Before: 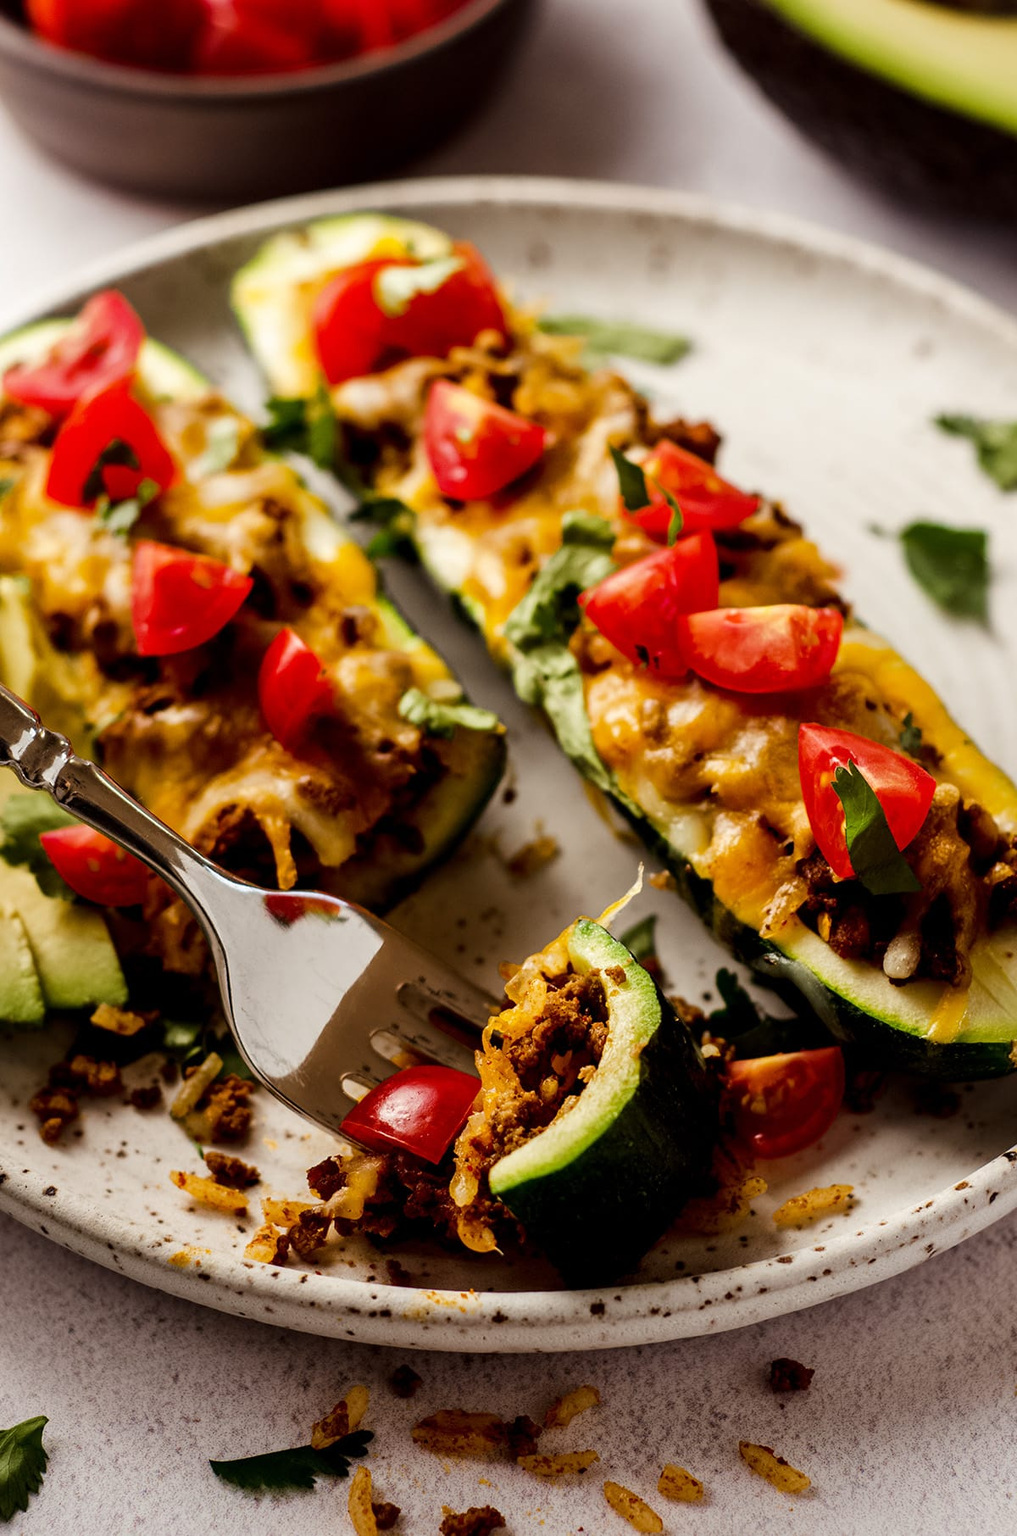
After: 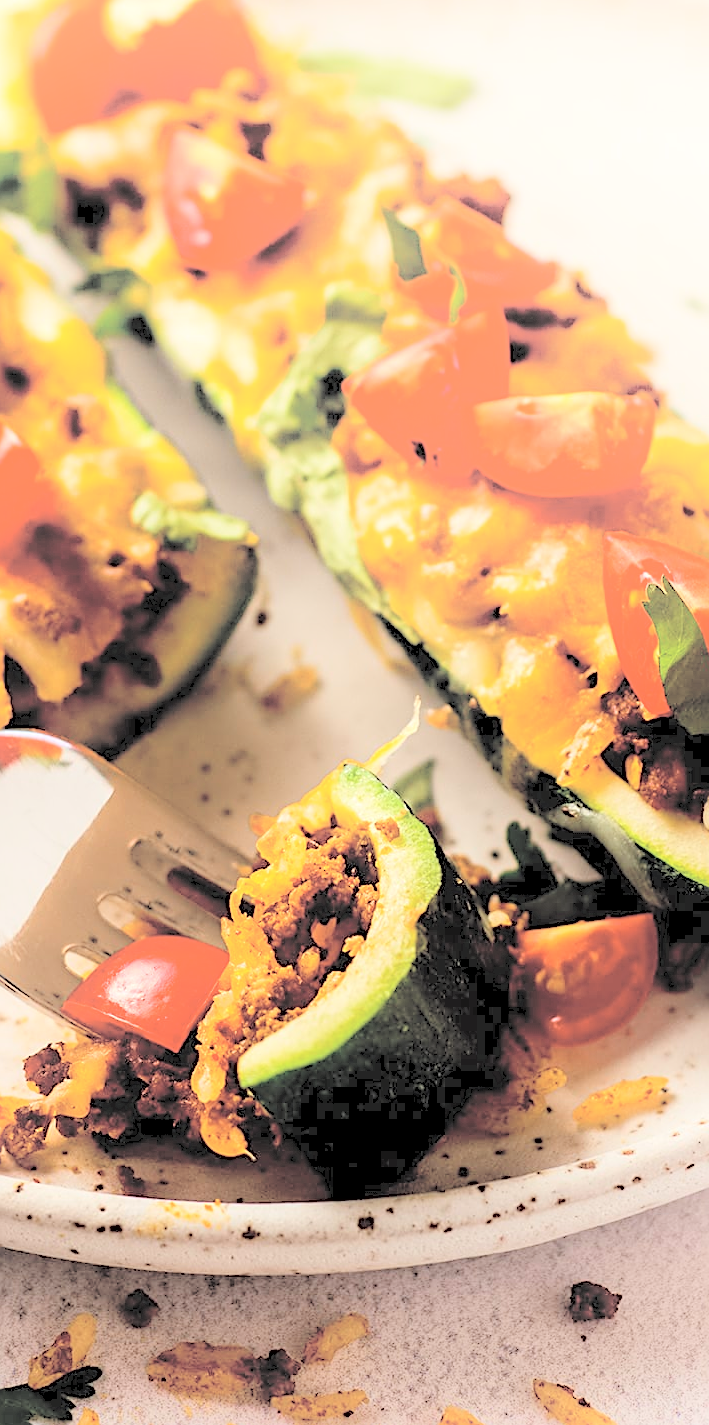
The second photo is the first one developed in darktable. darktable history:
crop and rotate: left 28.256%, top 17.734%, right 12.656%, bottom 3.573%
sharpen: on, module defaults
shadows and highlights: shadows -24.28, highlights 49.77, soften with gaussian
contrast brightness saturation: brightness 1
